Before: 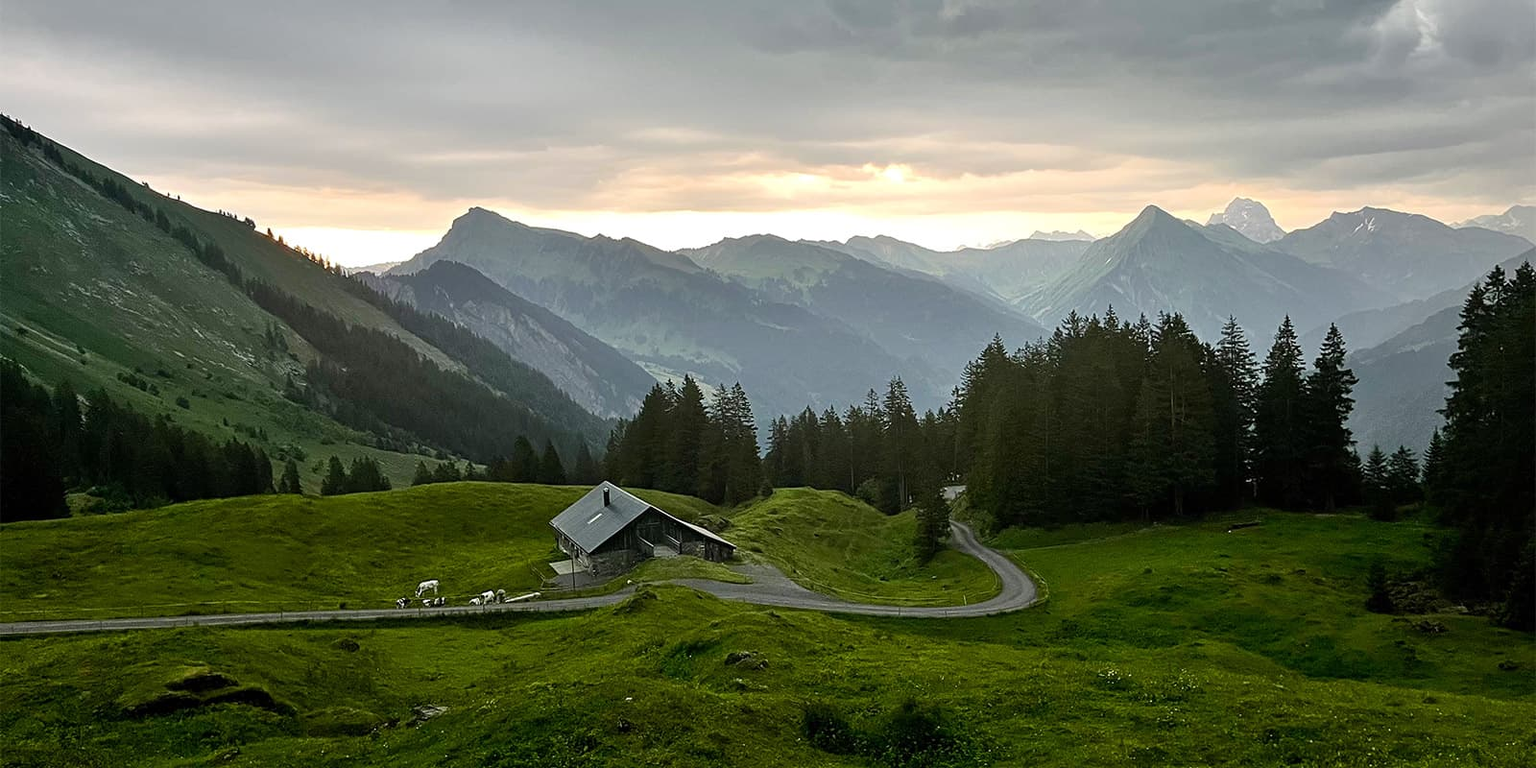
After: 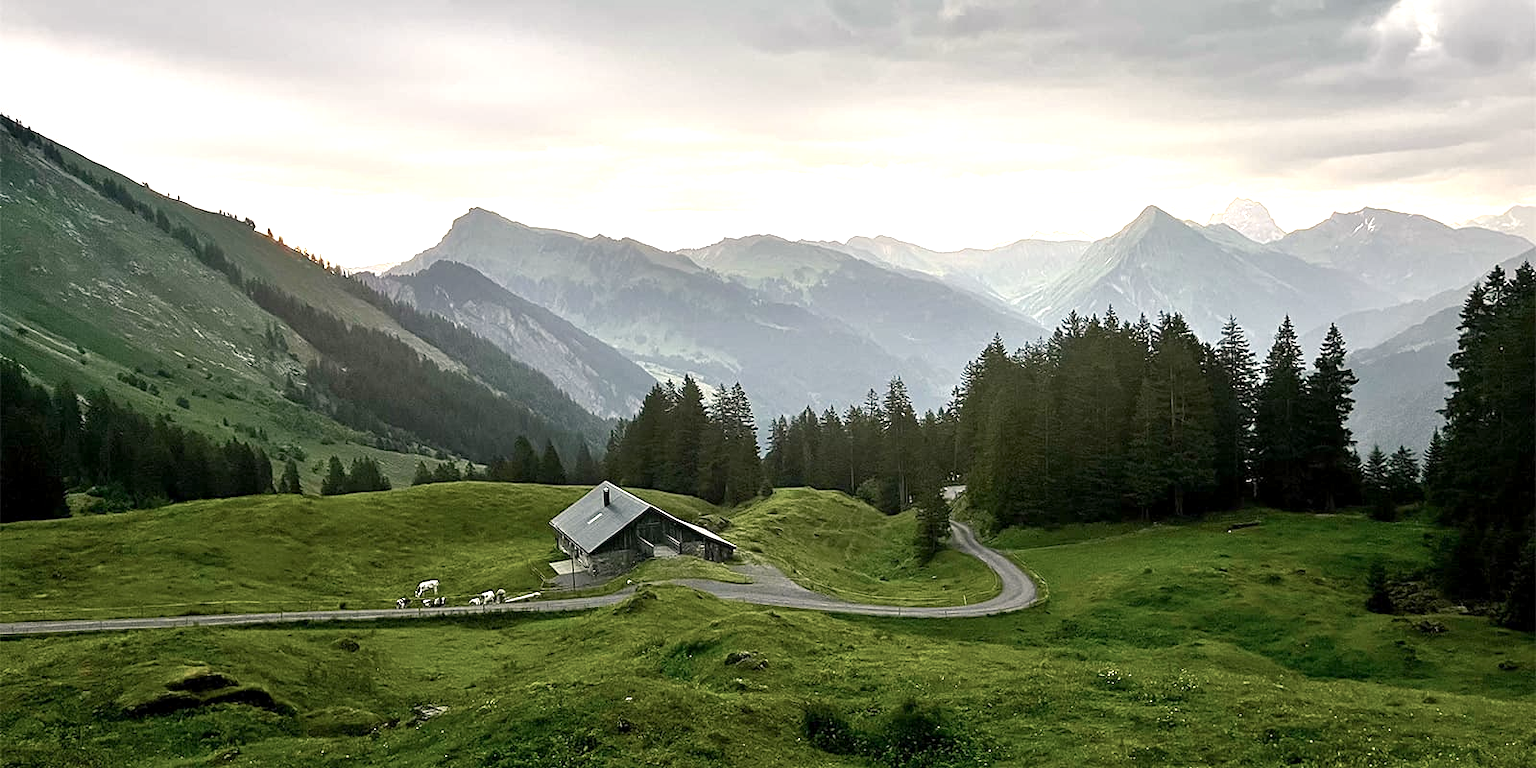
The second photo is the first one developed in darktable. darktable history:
color balance rgb: highlights gain › chroma 1.343%, highlights gain › hue 55.48°, linear chroma grading › shadows -2.086%, linear chroma grading › highlights -14.349%, linear chroma grading › global chroma -9.6%, linear chroma grading › mid-tones -9.666%, perceptual saturation grading › global saturation 0.829%
exposure: black level correction 0.001, exposure 0.961 EV, compensate highlight preservation false
